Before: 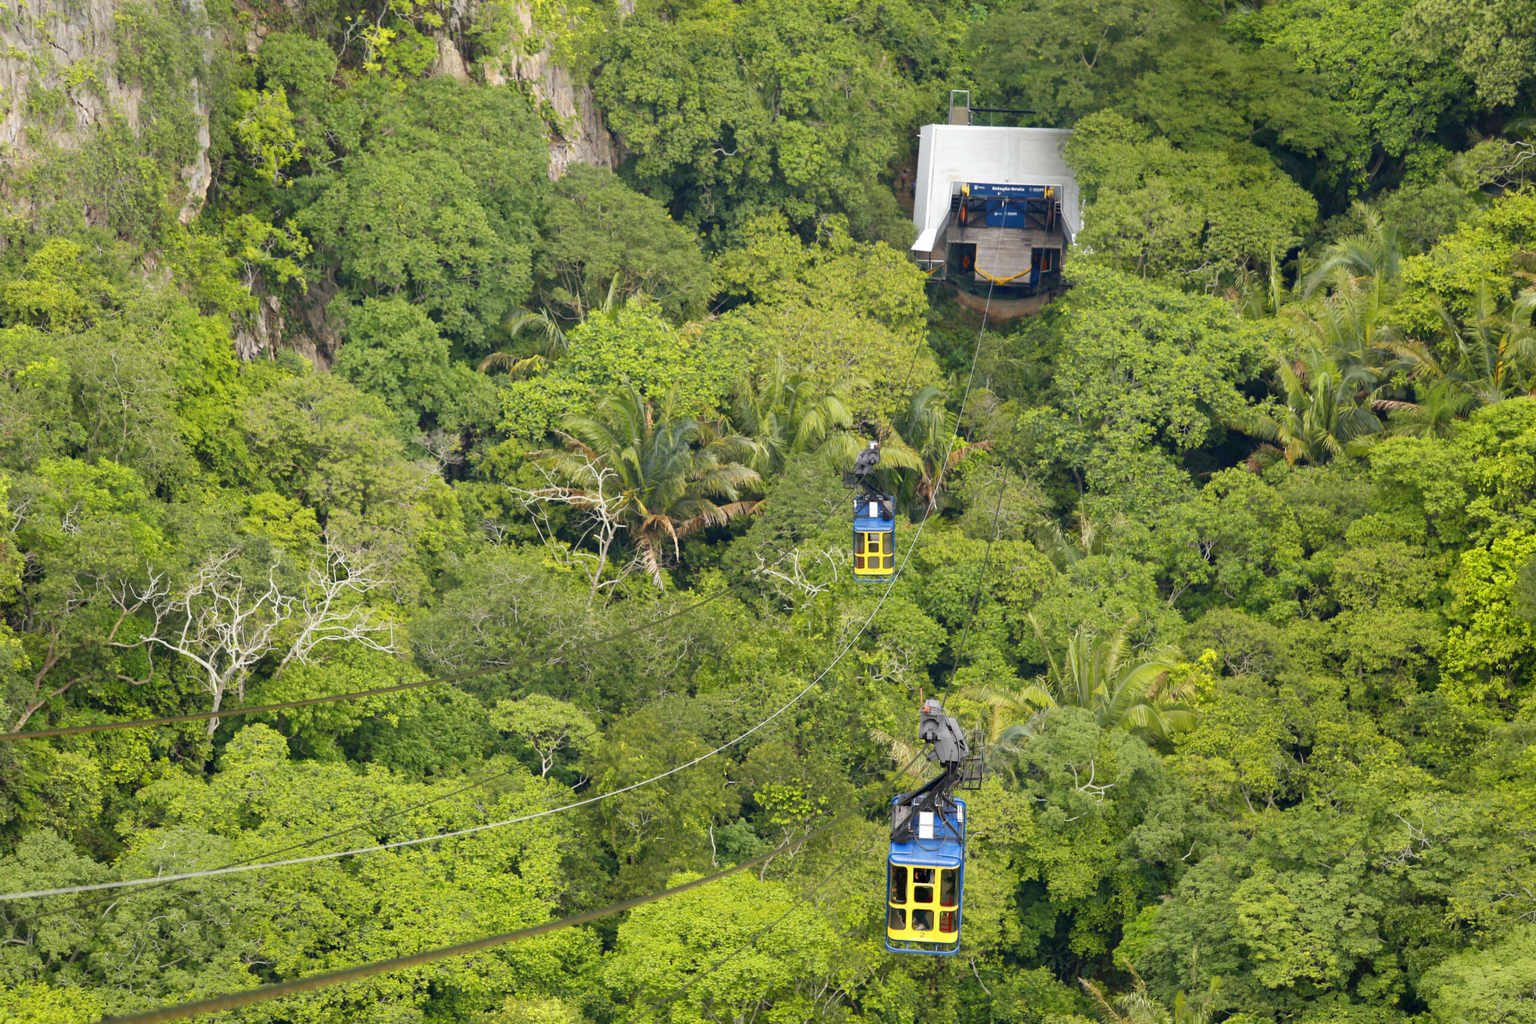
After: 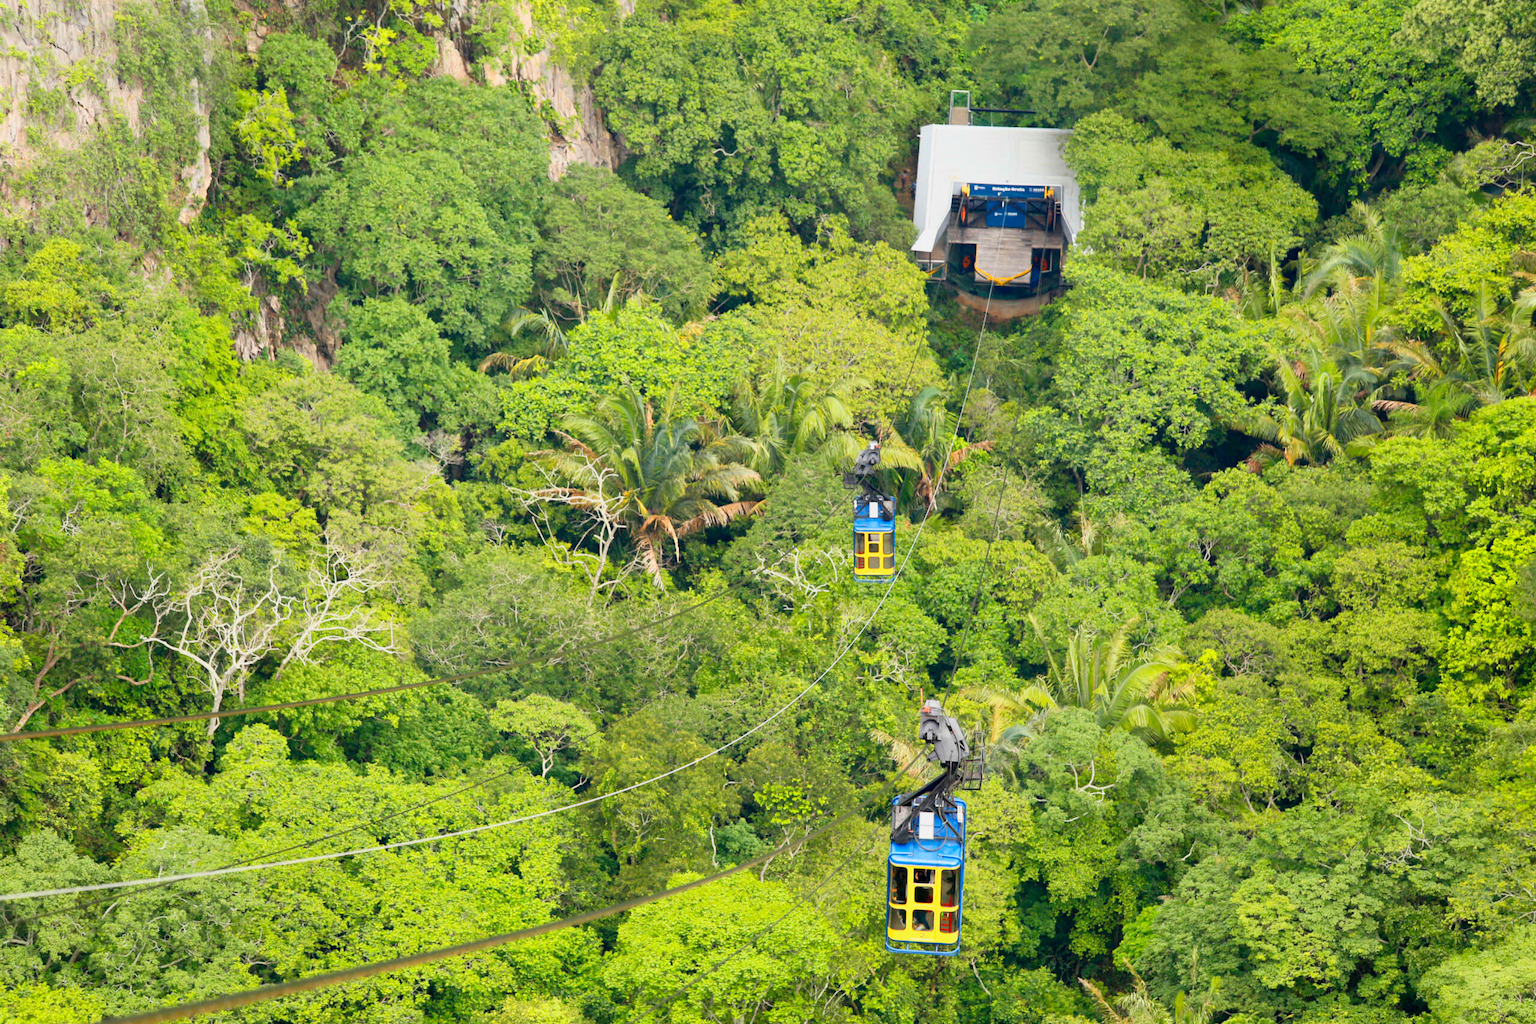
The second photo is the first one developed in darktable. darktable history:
base curve: curves: ch0 [(0, 0) (0.088, 0.125) (0.176, 0.251) (0.354, 0.501) (0.613, 0.749) (1, 0.877)]
